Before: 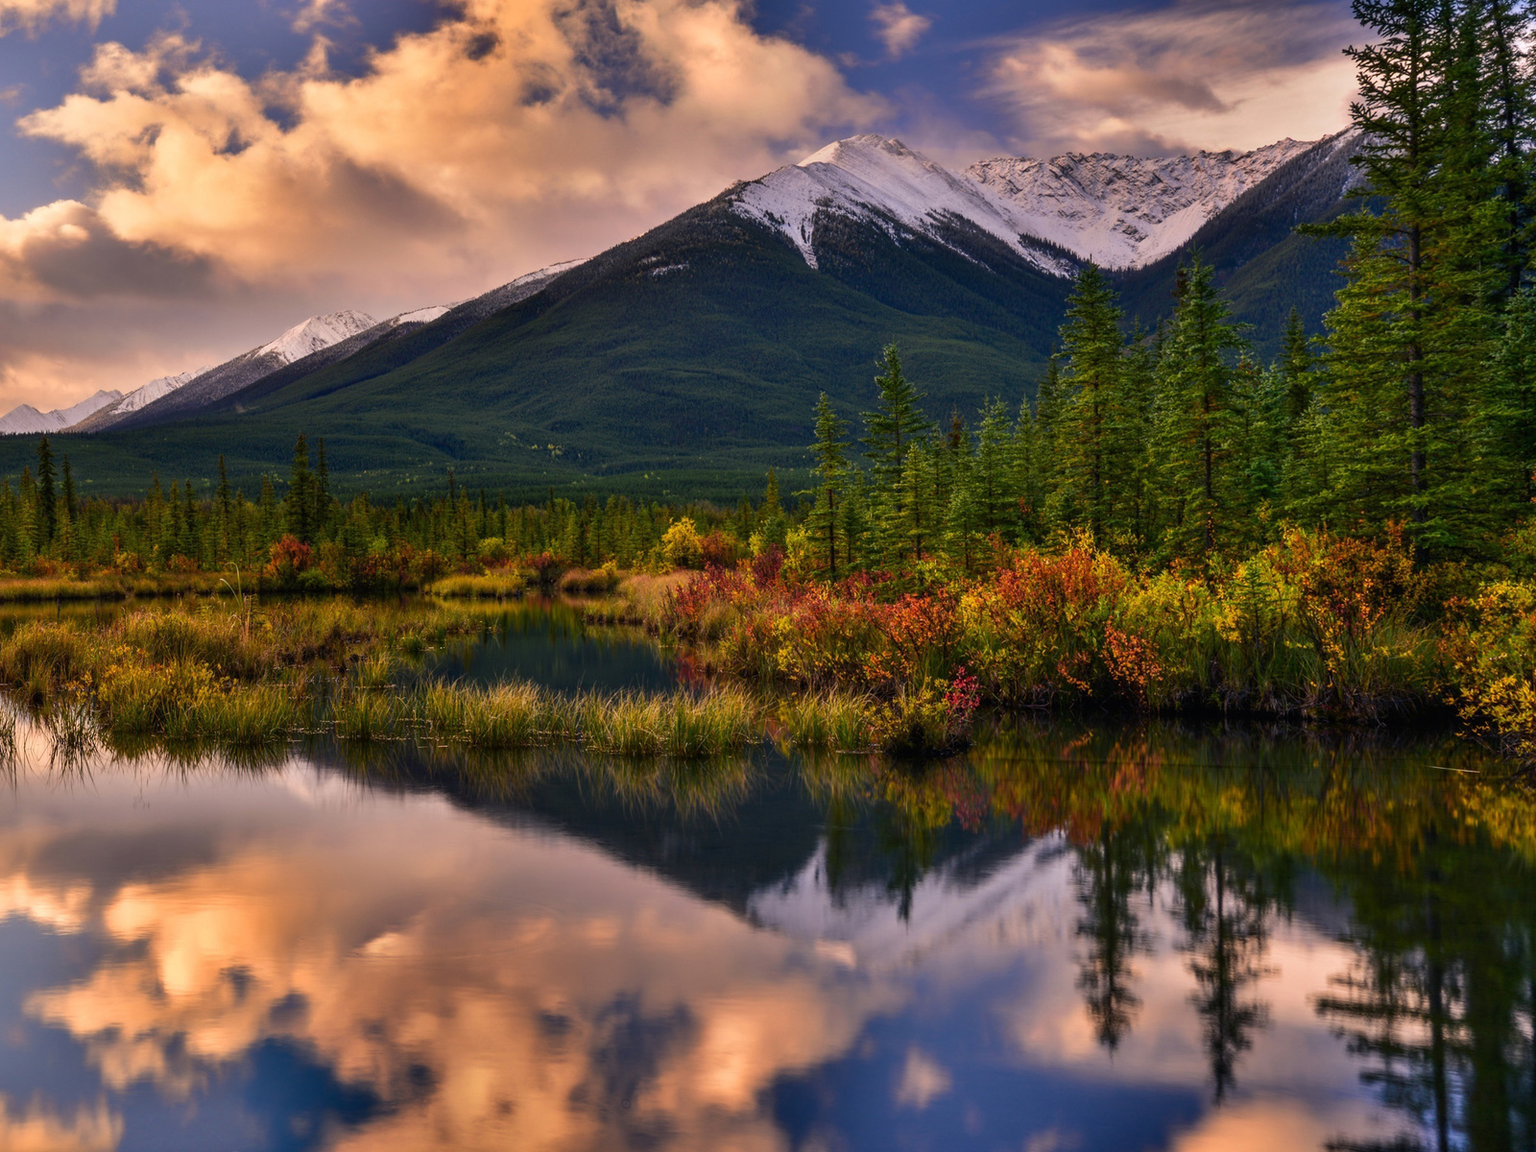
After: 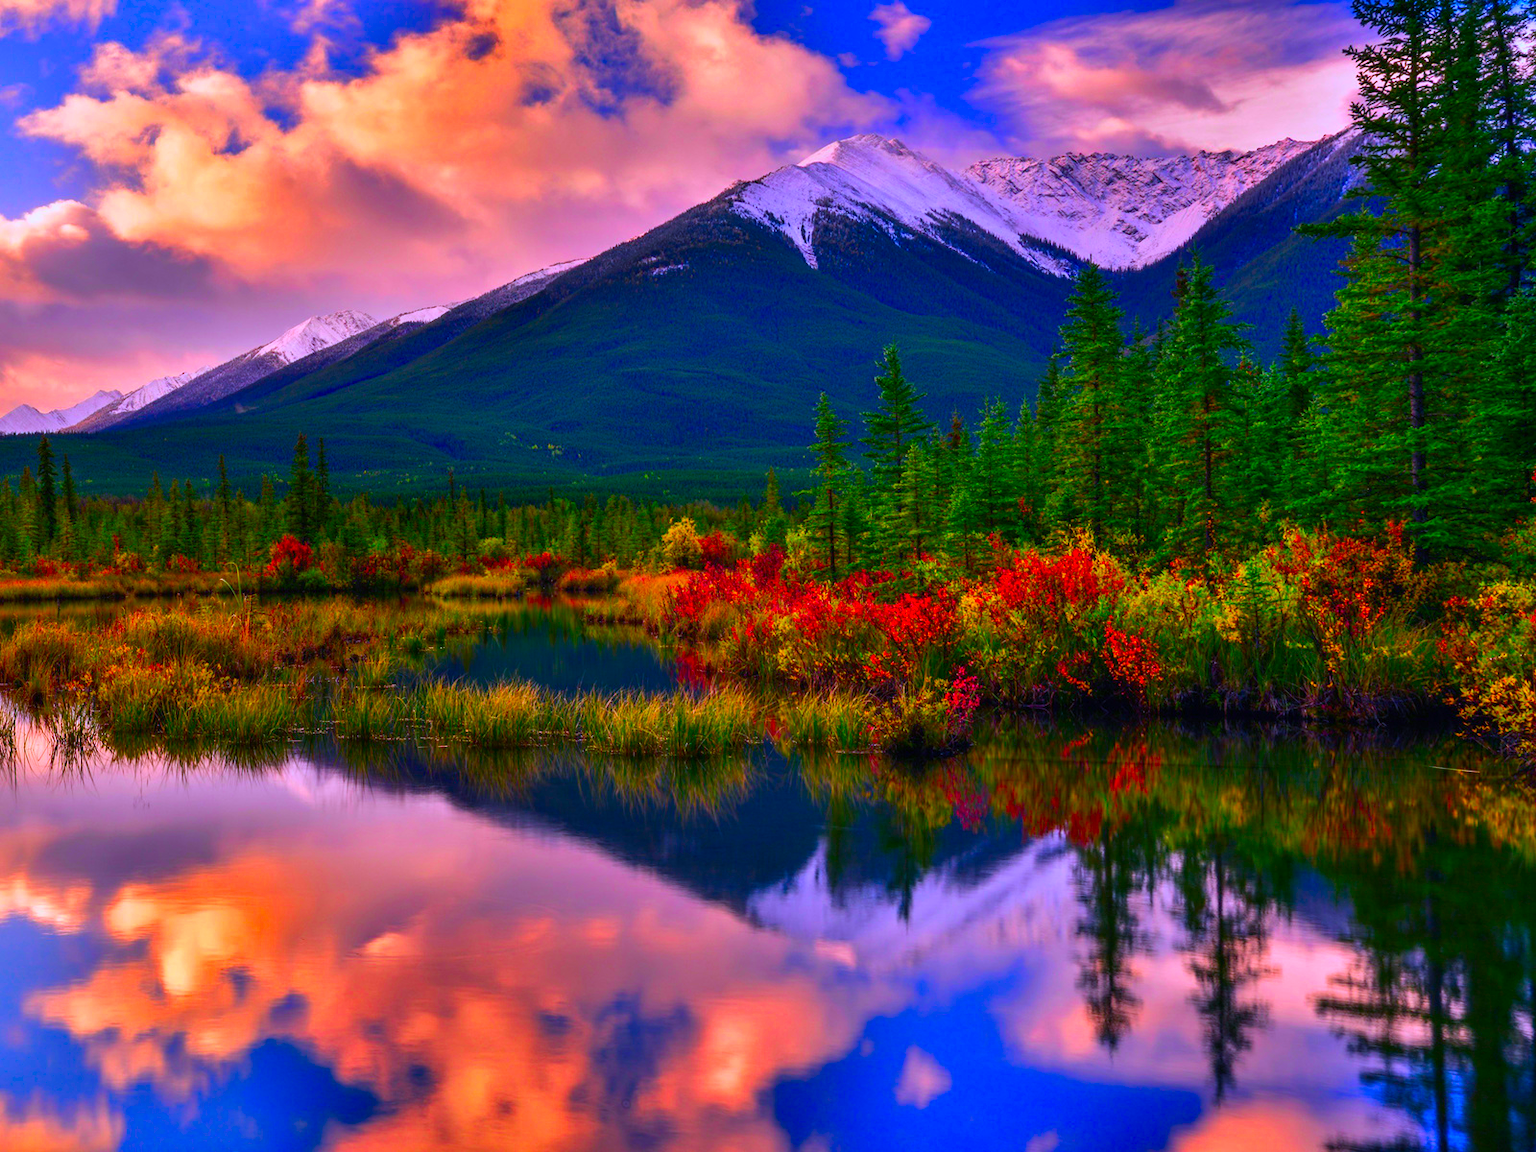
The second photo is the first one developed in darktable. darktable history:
color correction: highlights b* -0.033, saturation 2.15
color calibration: output R [0.948, 0.091, -0.04, 0], output G [-0.3, 1.384, -0.085, 0], output B [-0.108, 0.061, 1.08, 0], gray › normalize channels true, illuminant as shot in camera, x 0.379, y 0.395, temperature 4132.19 K, gamut compression 0.005
